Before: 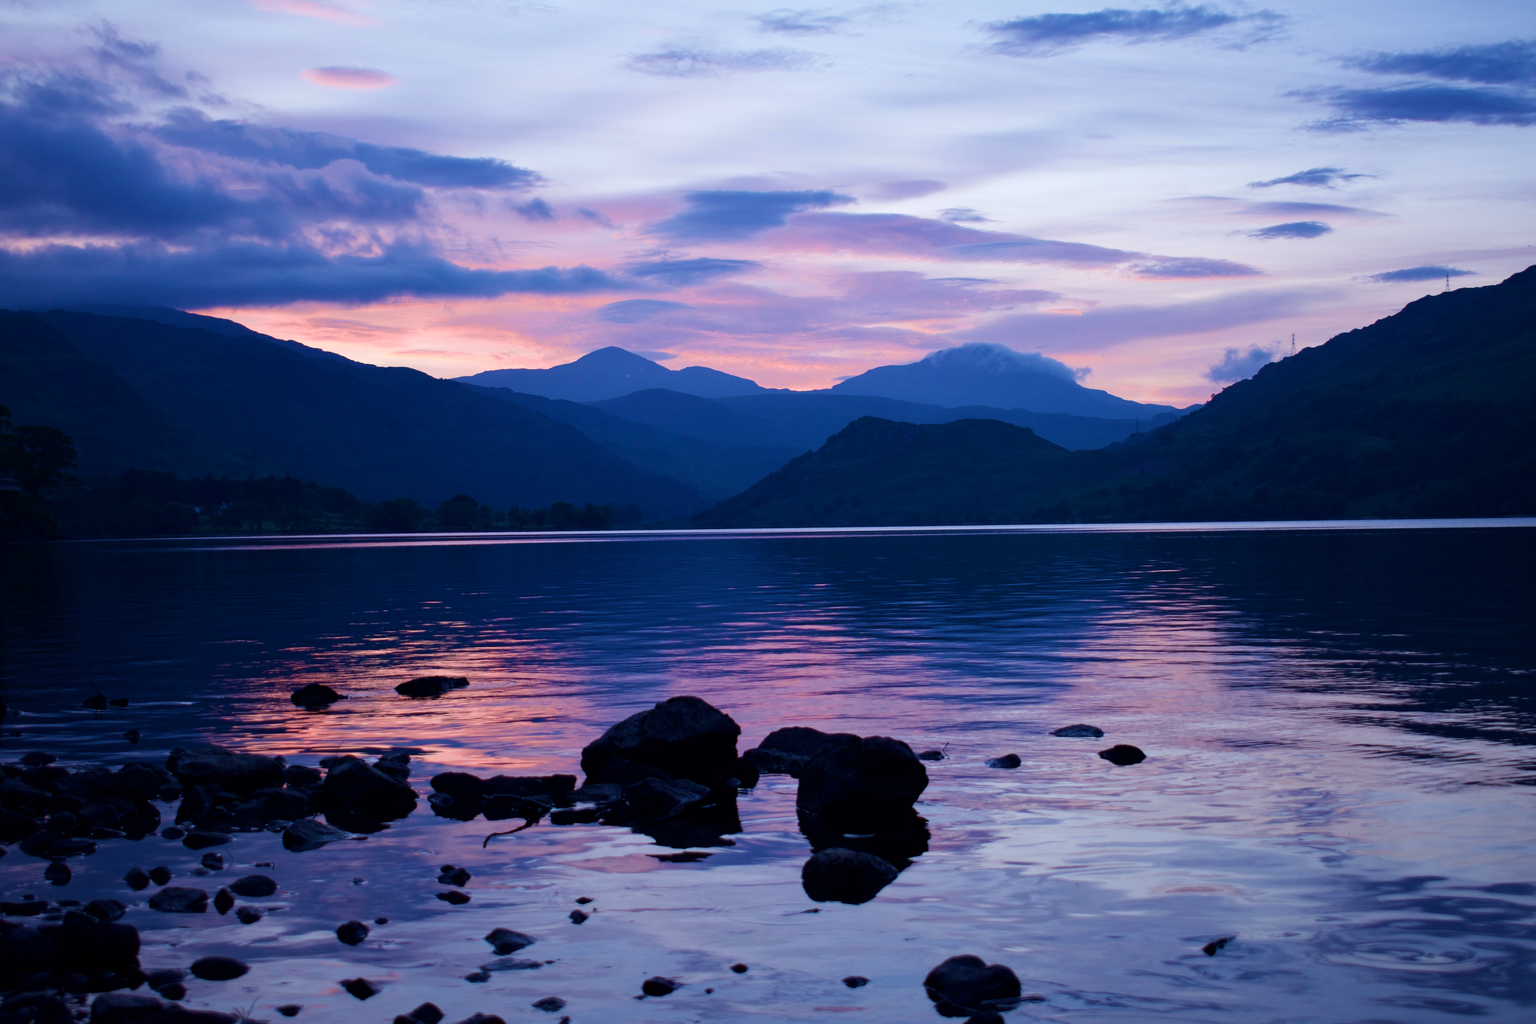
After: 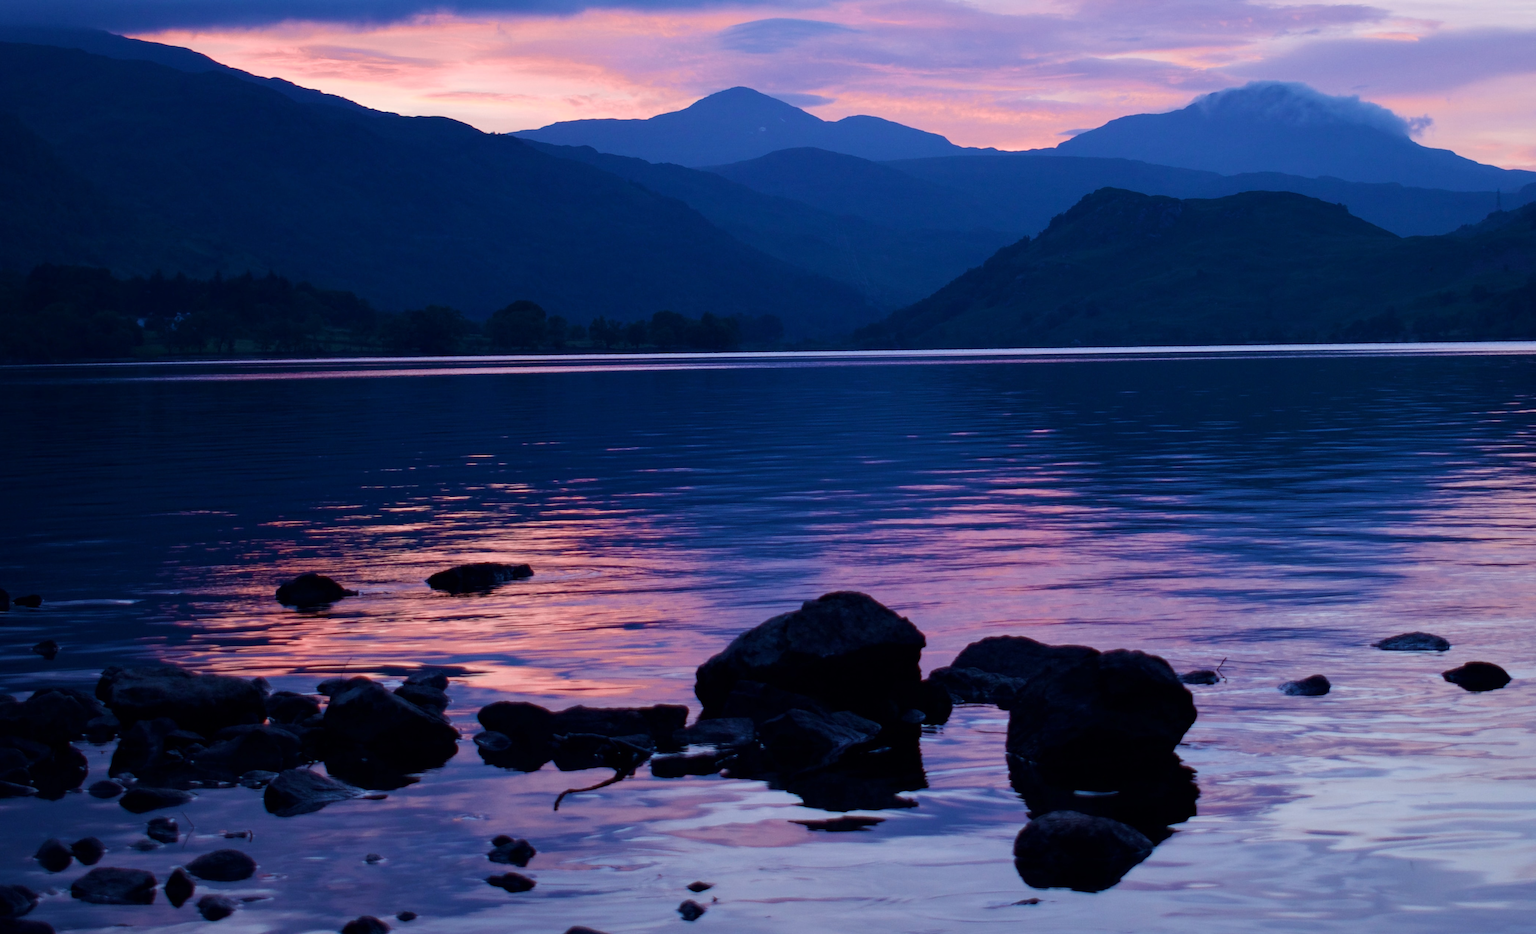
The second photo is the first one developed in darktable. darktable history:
crop: left 6.525%, top 28.009%, right 24.24%, bottom 8.786%
